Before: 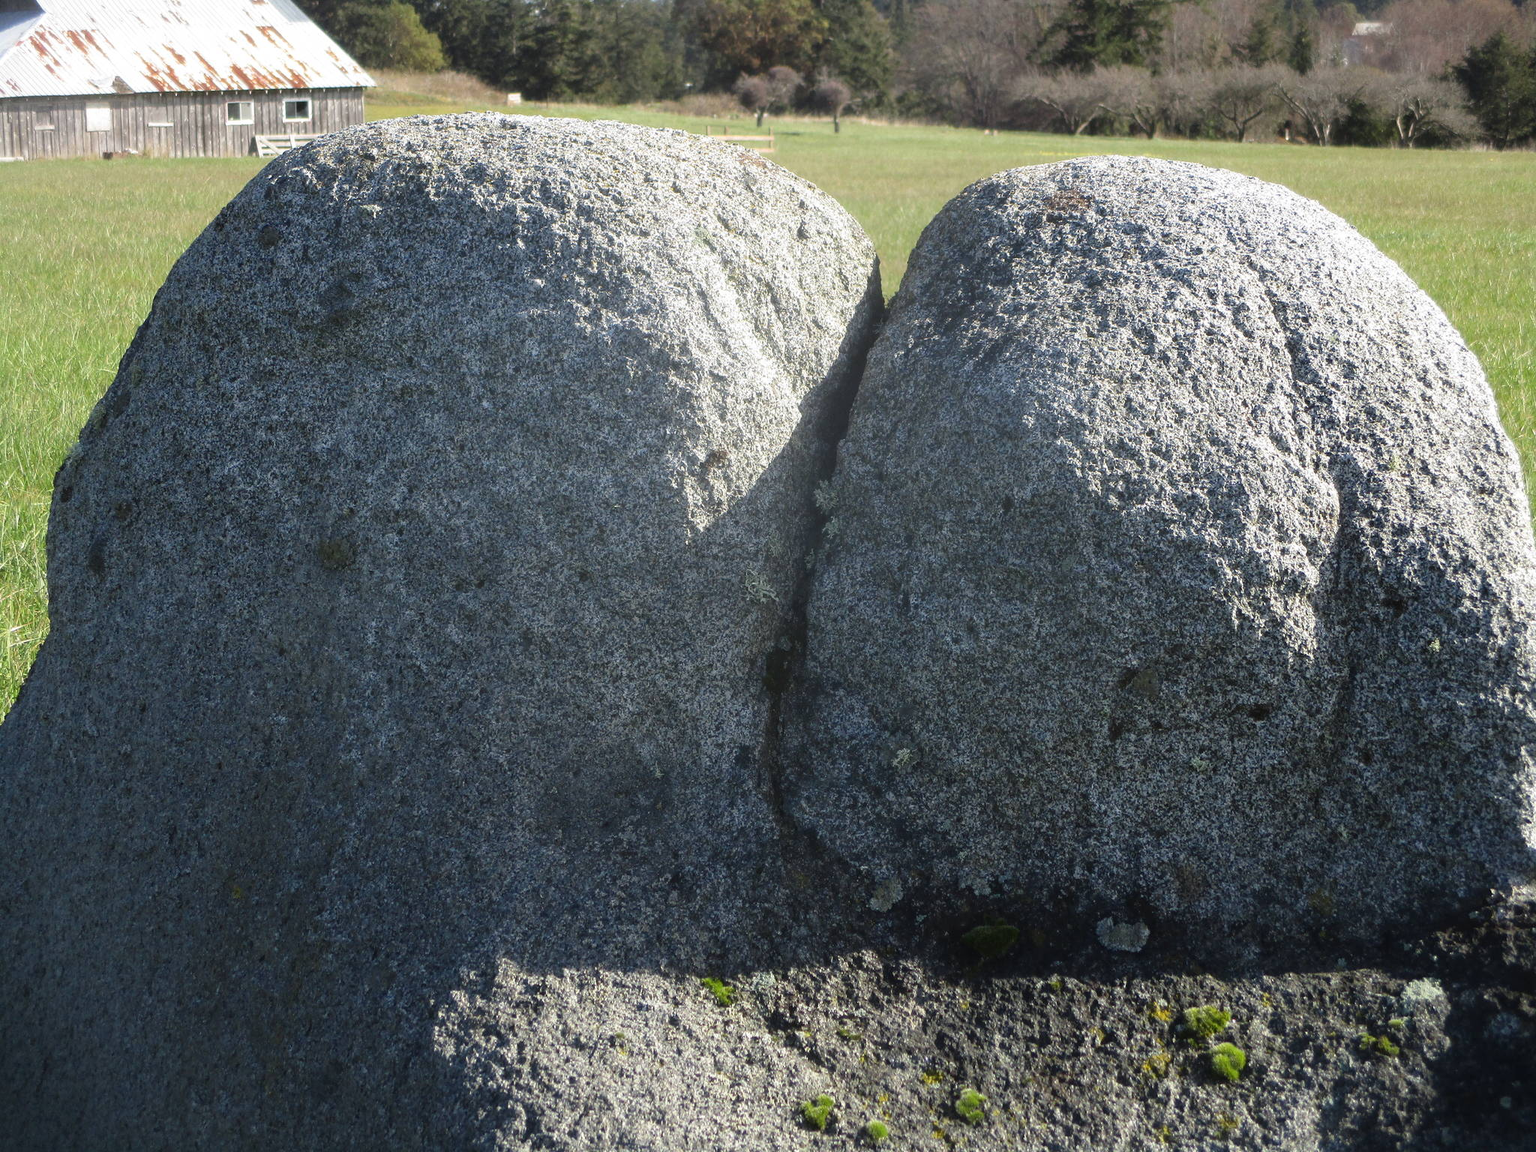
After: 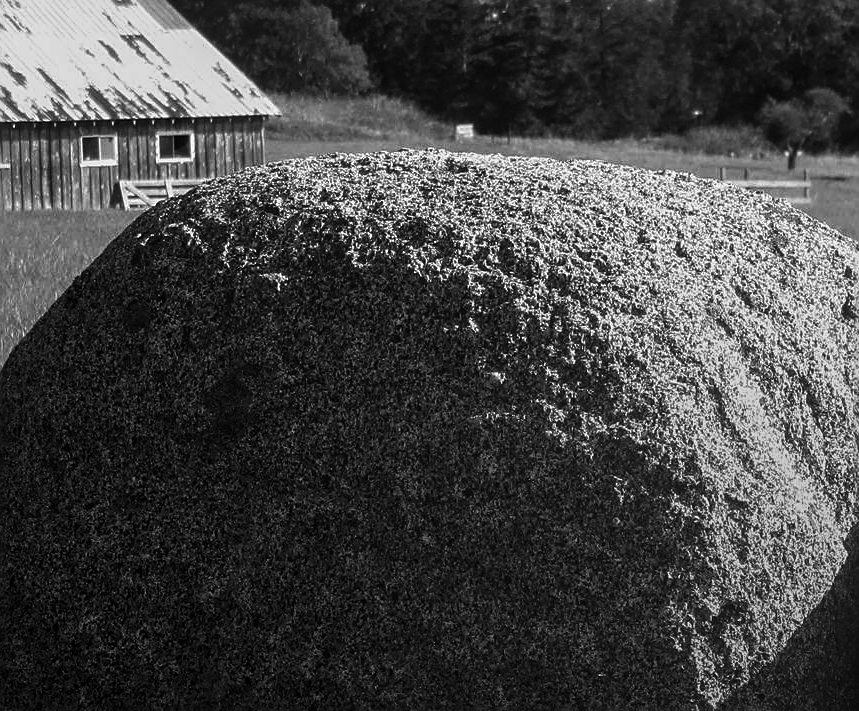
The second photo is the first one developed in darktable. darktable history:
local contrast: on, module defaults
color balance rgb: perceptual saturation grading › global saturation 20%, perceptual saturation grading › highlights -25%, perceptual saturation grading › shadows 25%
crop and rotate: left 10.817%, top 0.062%, right 47.194%, bottom 53.626%
graduated density: rotation -180°, offset 27.42
exposure: black level correction -0.014, exposure -0.193 EV, compensate highlight preservation false
sharpen: on, module defaults
monochrome: a -6.99, b 35.61, size 1.4
contrast brightness saturation: brightness -0.52
